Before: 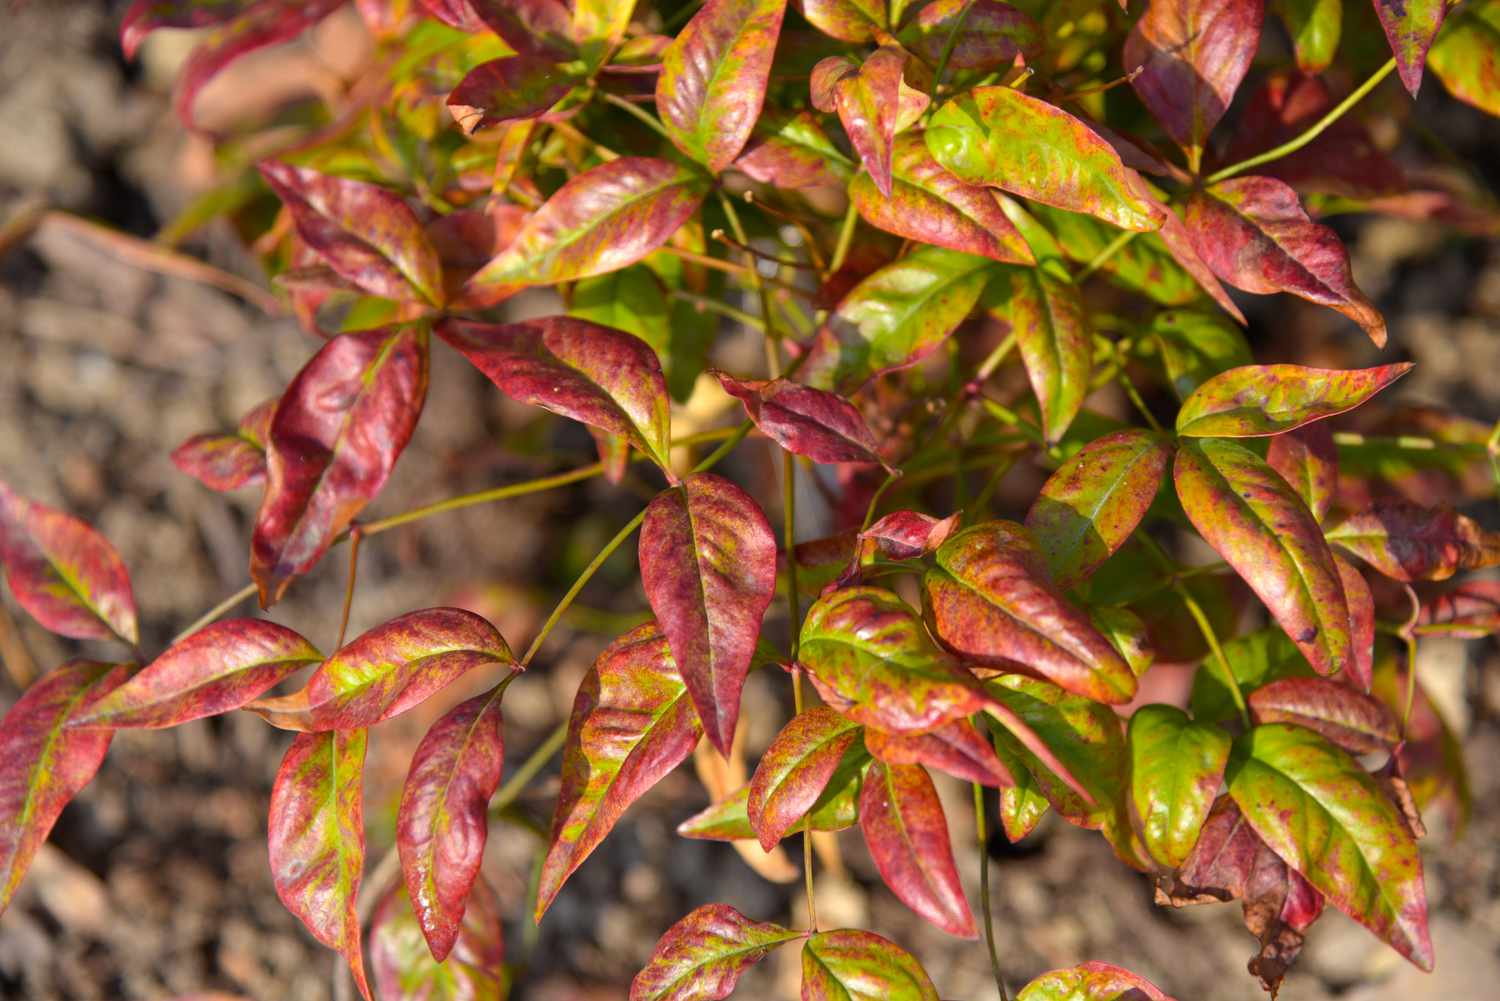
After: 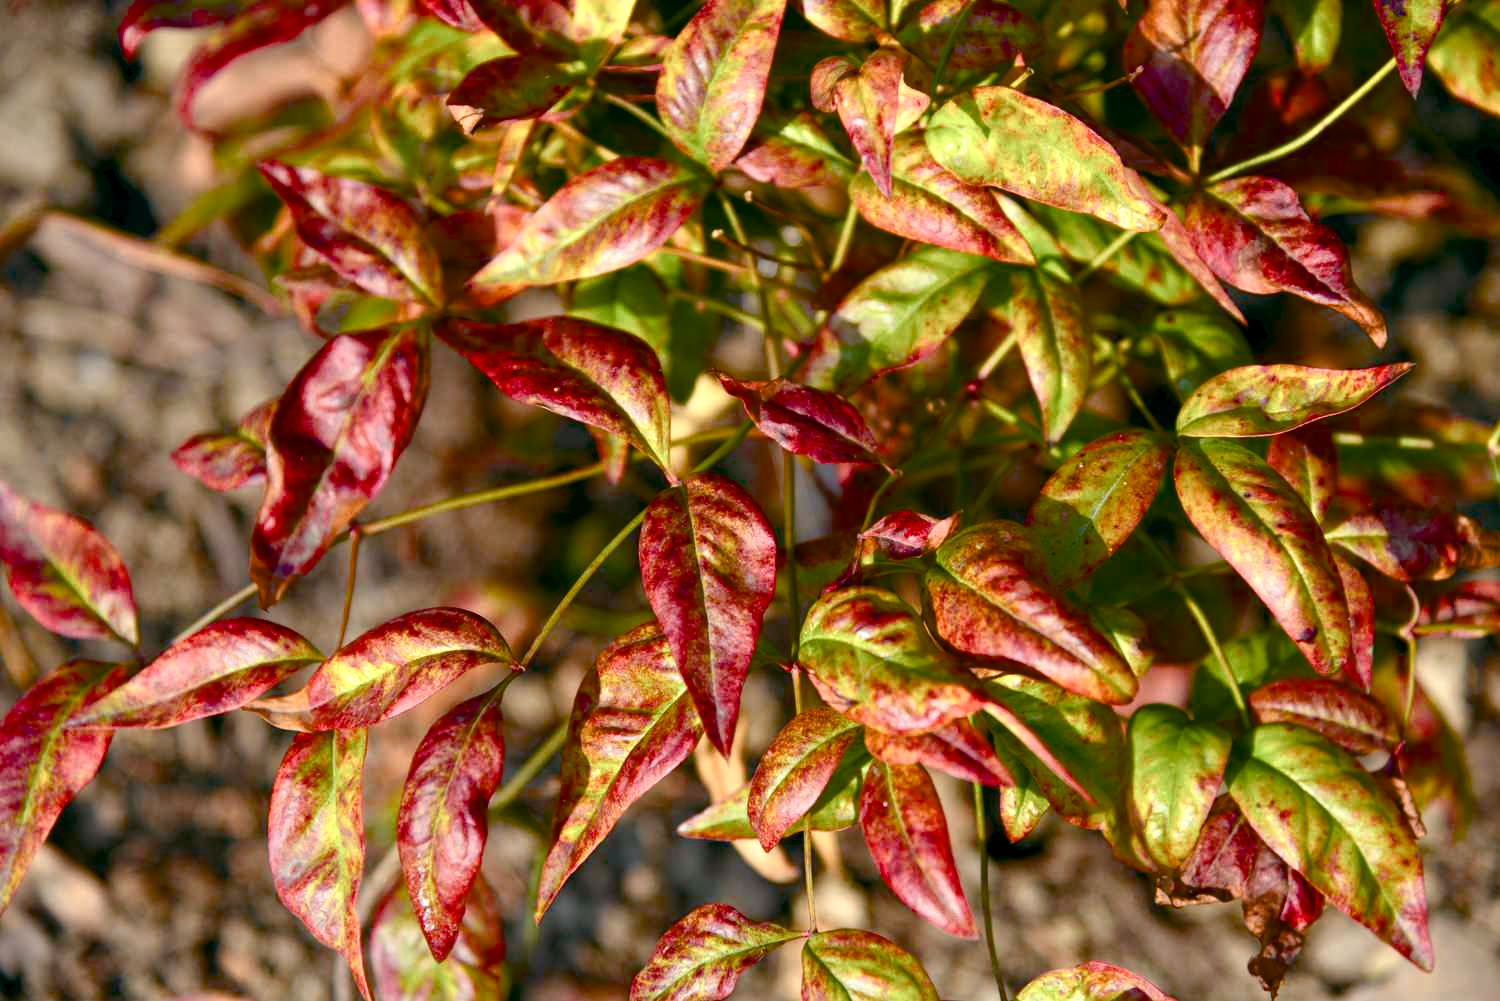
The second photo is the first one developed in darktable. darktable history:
color balance rgb: global offset › luminance -0.331%, global offset › chroma 0.111%, global offset › hue 166.09°, linear chroma grading › global chroma 8.99%, perceptual saturation grading › global saturation 20%, perceptual saturation grading › highlights -49.289%, perceptual saturation grading › shadows 24.563%, global vibrance 10.081%, saturation formula JzAzBz (2021)
